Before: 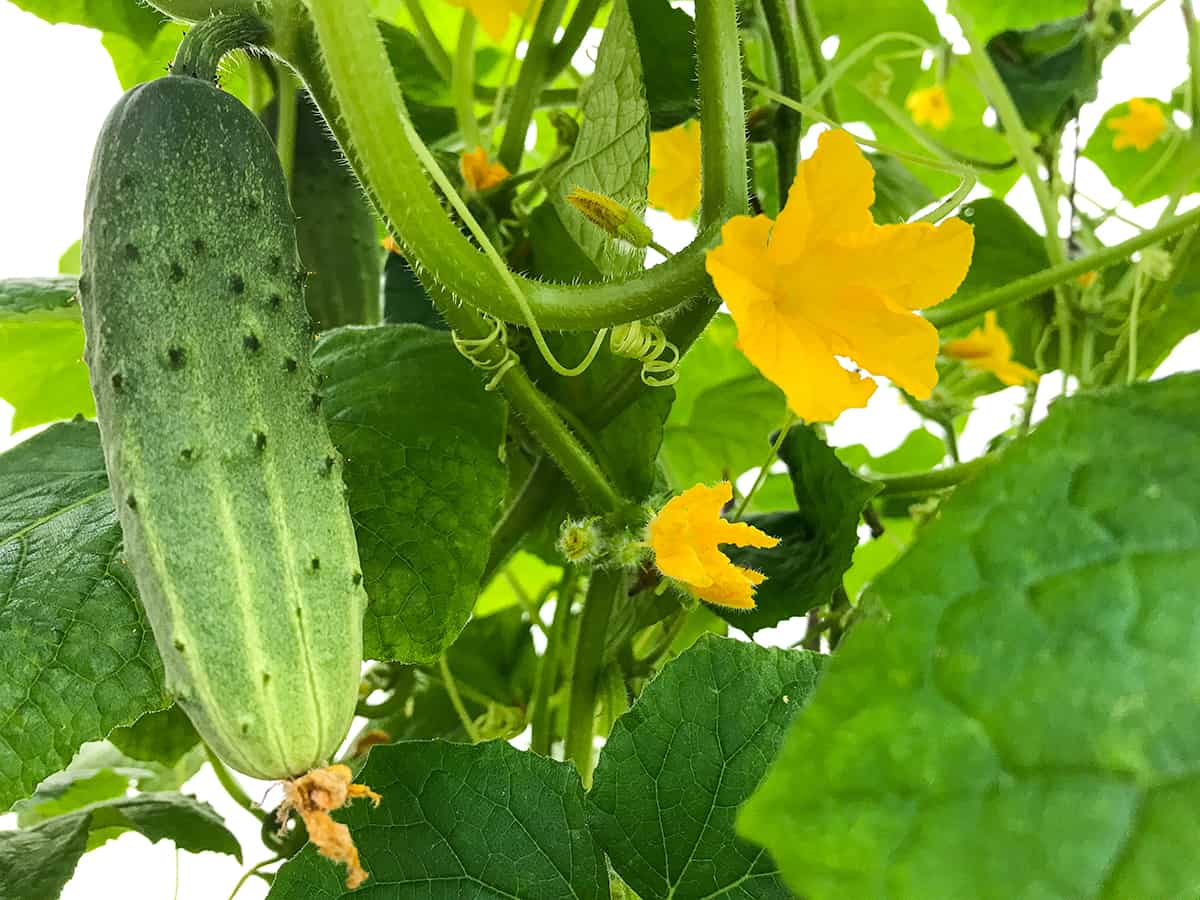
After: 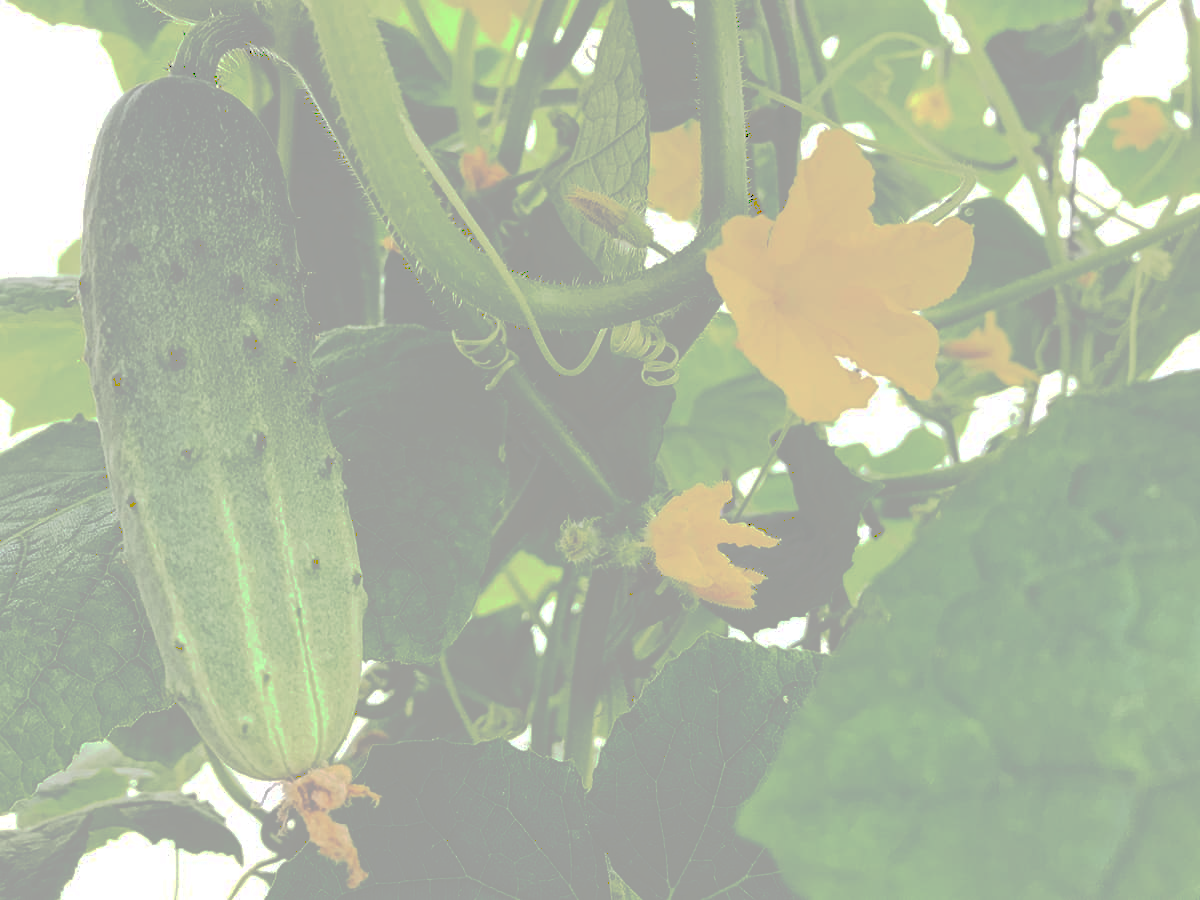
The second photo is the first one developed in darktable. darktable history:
tone equalizer: -8 EV -0.55 EV
haze removal: compatibility mode true, adaptive false
tone curve: curves: ch0 [(0, 0) (0.003, 0.626) (0.011, 0.626) (0.025, 0.63) (0.044, 0.631) (0.069, 0.632) (0.1, 0.636) (0.136, 0.637) (0.177, 0.641) (0.224, 0.642) (0.277, 0.646) (0.335, 0.649) (0.399, 0.661) (0.468, 0.679) (0.543, 0.702) (0.623, 0.732) (0.709, 0.769) (0.801, 0.804) (0.898, 0.847) (1, 1)], preserve colors none
